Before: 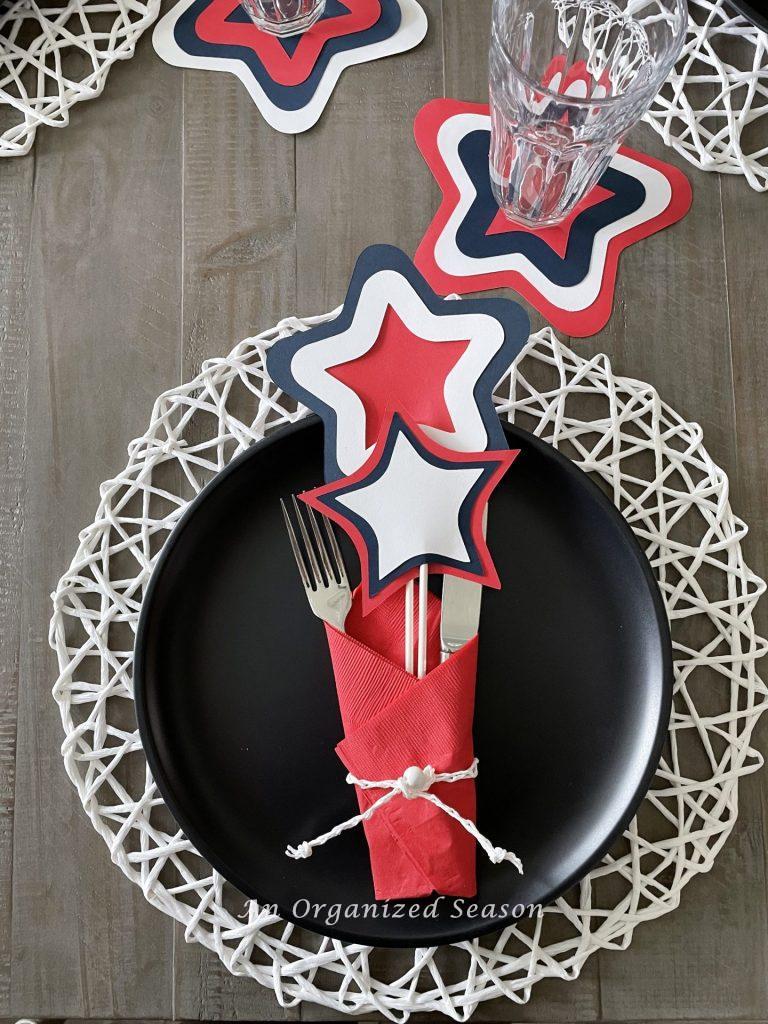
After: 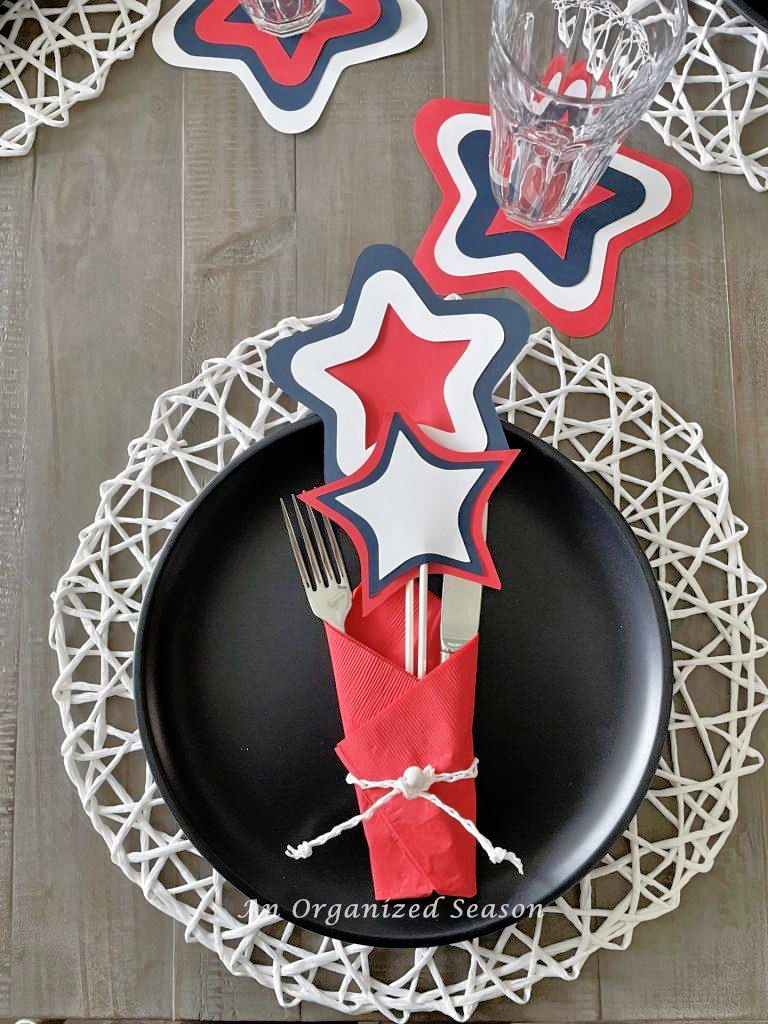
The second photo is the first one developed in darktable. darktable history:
tone equalizer: -7 EV 0.161 EV, -6 EV 0.574 EV, -5 EV 1.17 EV, -4 EV 1.37 EV, -3 EV 1.12 EV, -2 EV 0.6 EV, -1 EV 0.149 EV
